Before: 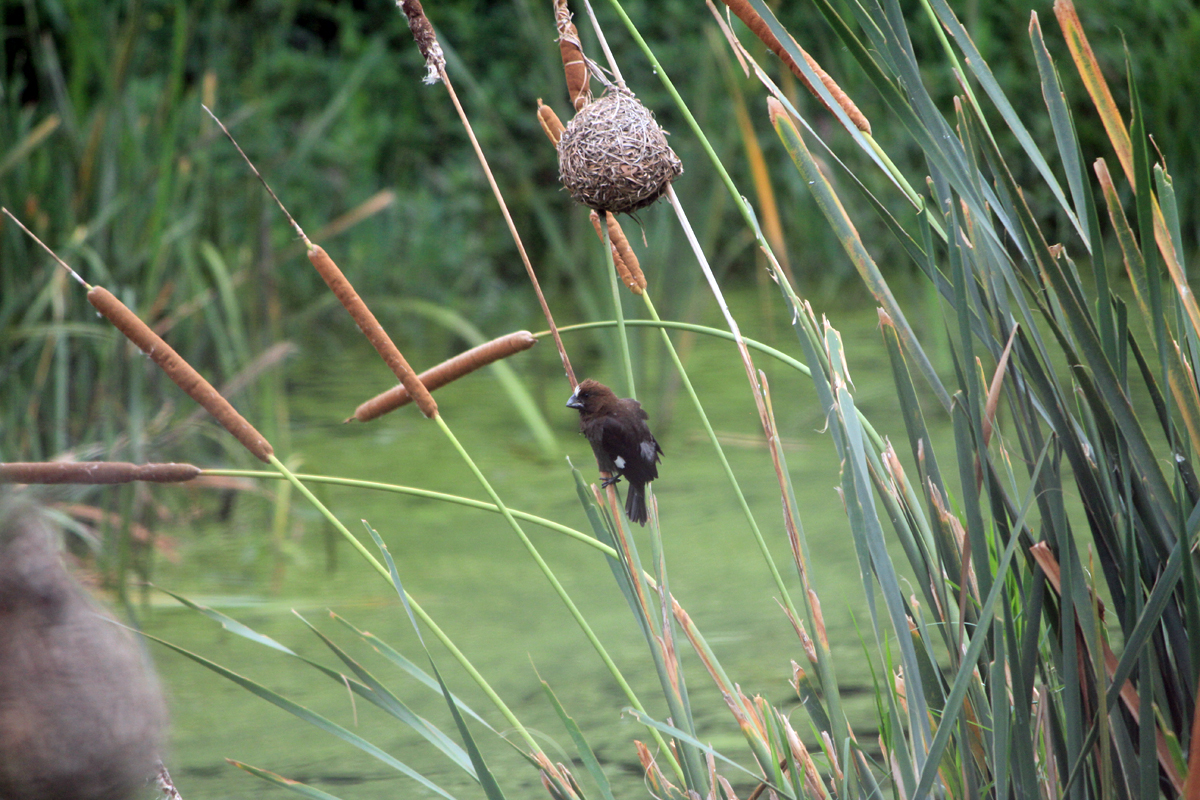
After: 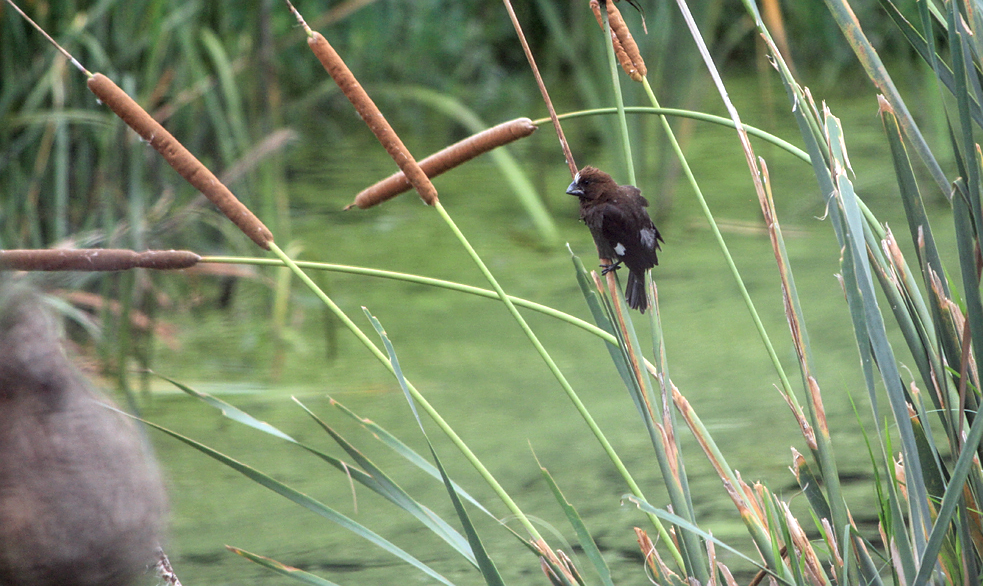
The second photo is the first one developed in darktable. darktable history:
crop: top 26.639%, right 18.007%
sharpen: radius 0.97, amount 0.613
local contrast: highlights 5%, shadows 7%, detail 134%
